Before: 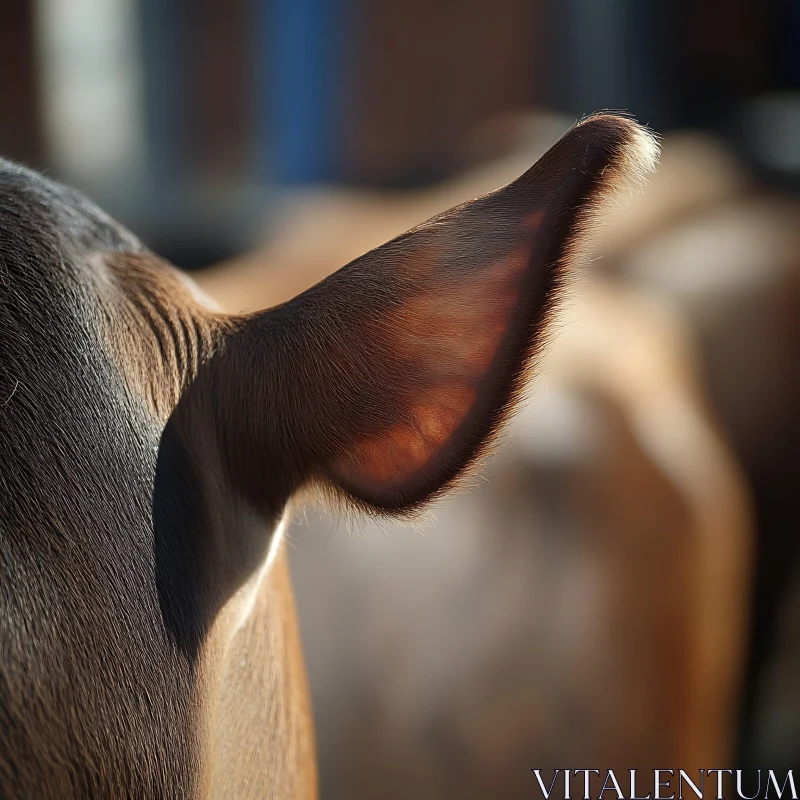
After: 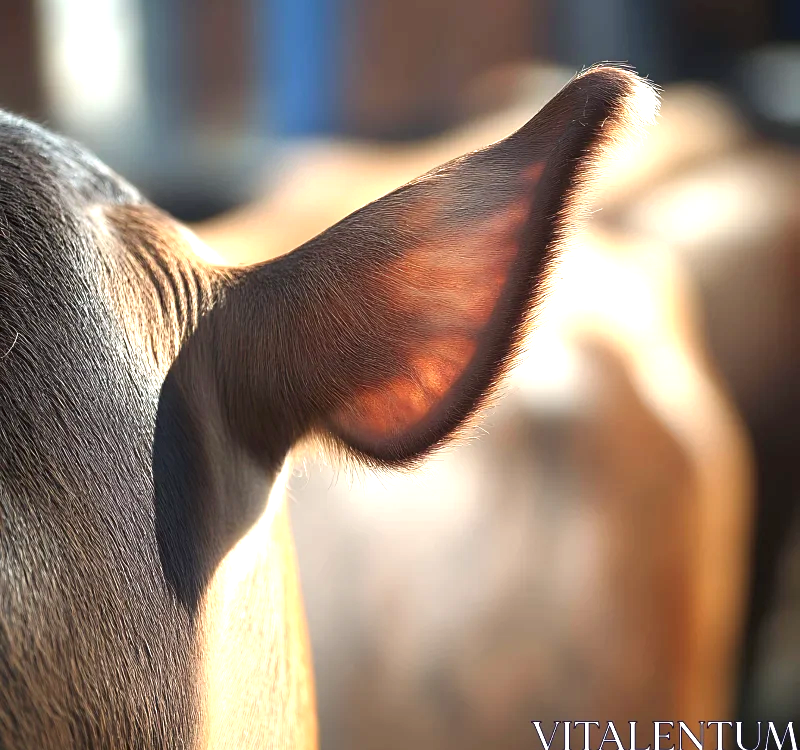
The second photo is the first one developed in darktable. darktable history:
exposure: black level correction 0, exposure 1.471 EV, compensate exposure bias true, compensate highlight preservation false
crop and rotate: top 6.144%
